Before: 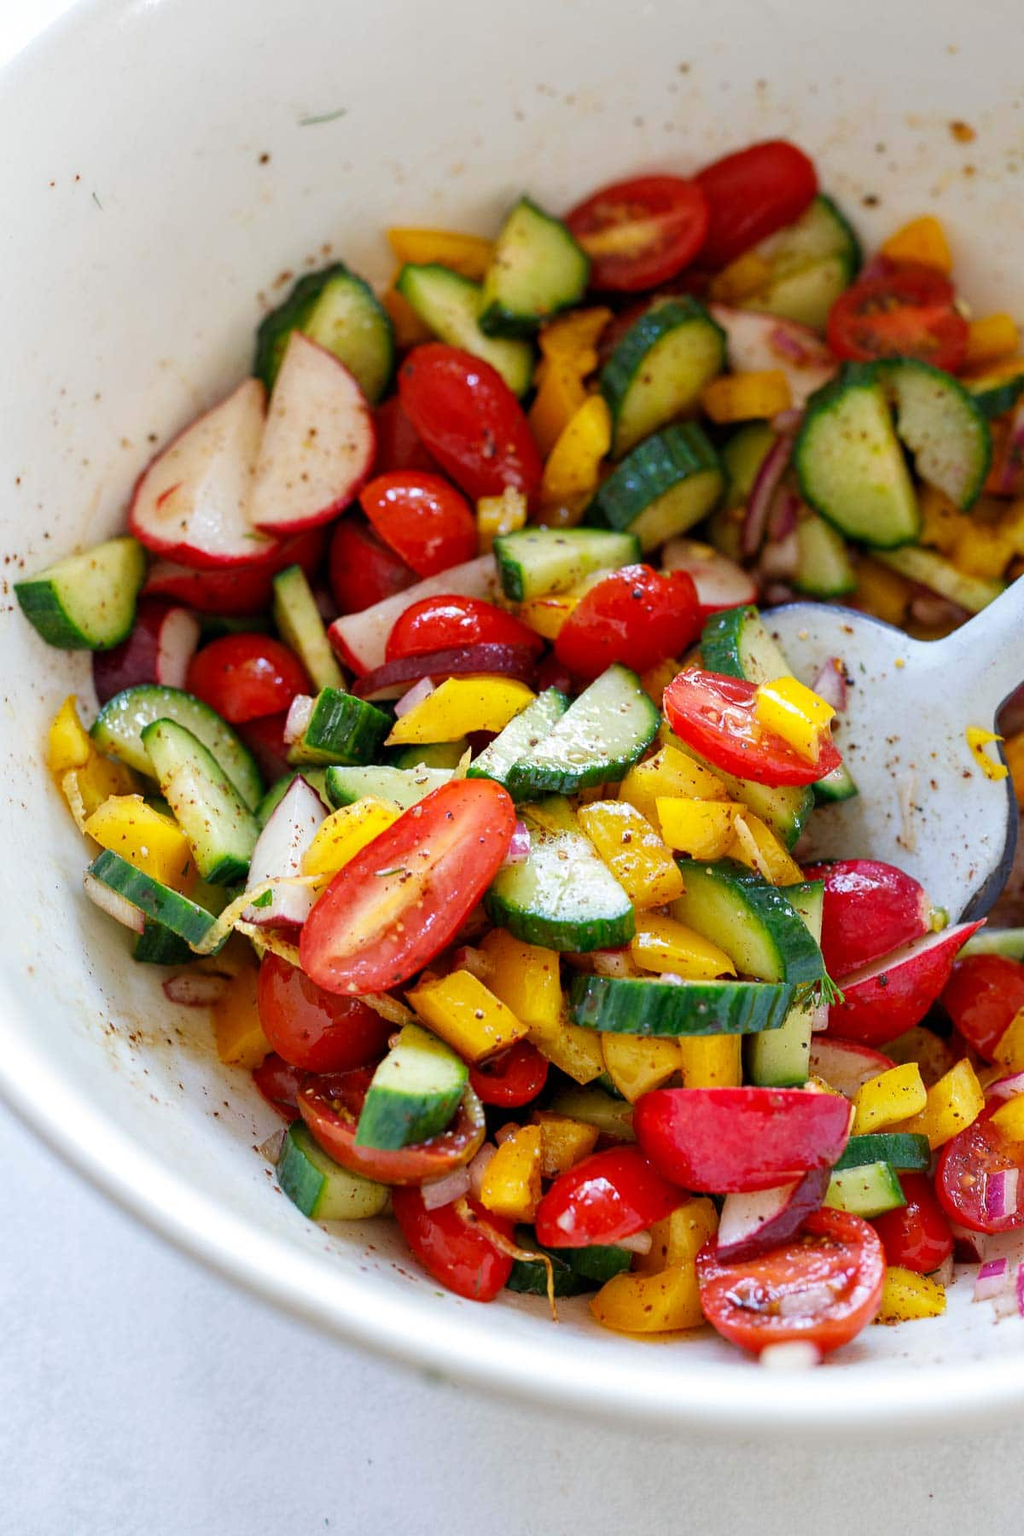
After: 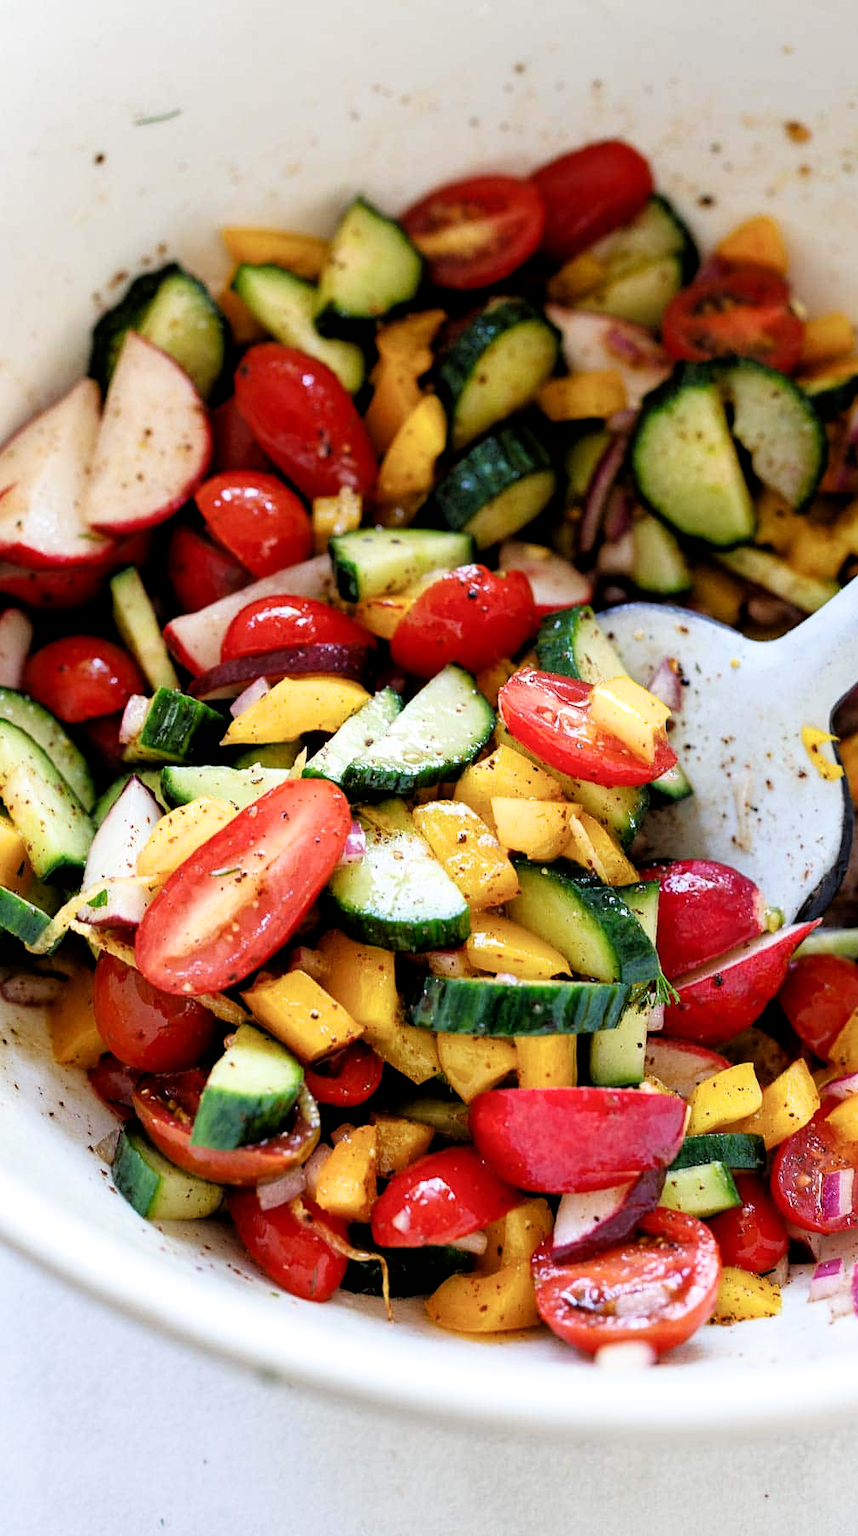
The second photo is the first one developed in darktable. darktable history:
crop: left 16.166%
filmic rgb: black relative exposure -3.66 EV, white relative exposure 2.44 EV, hardness 3.28
